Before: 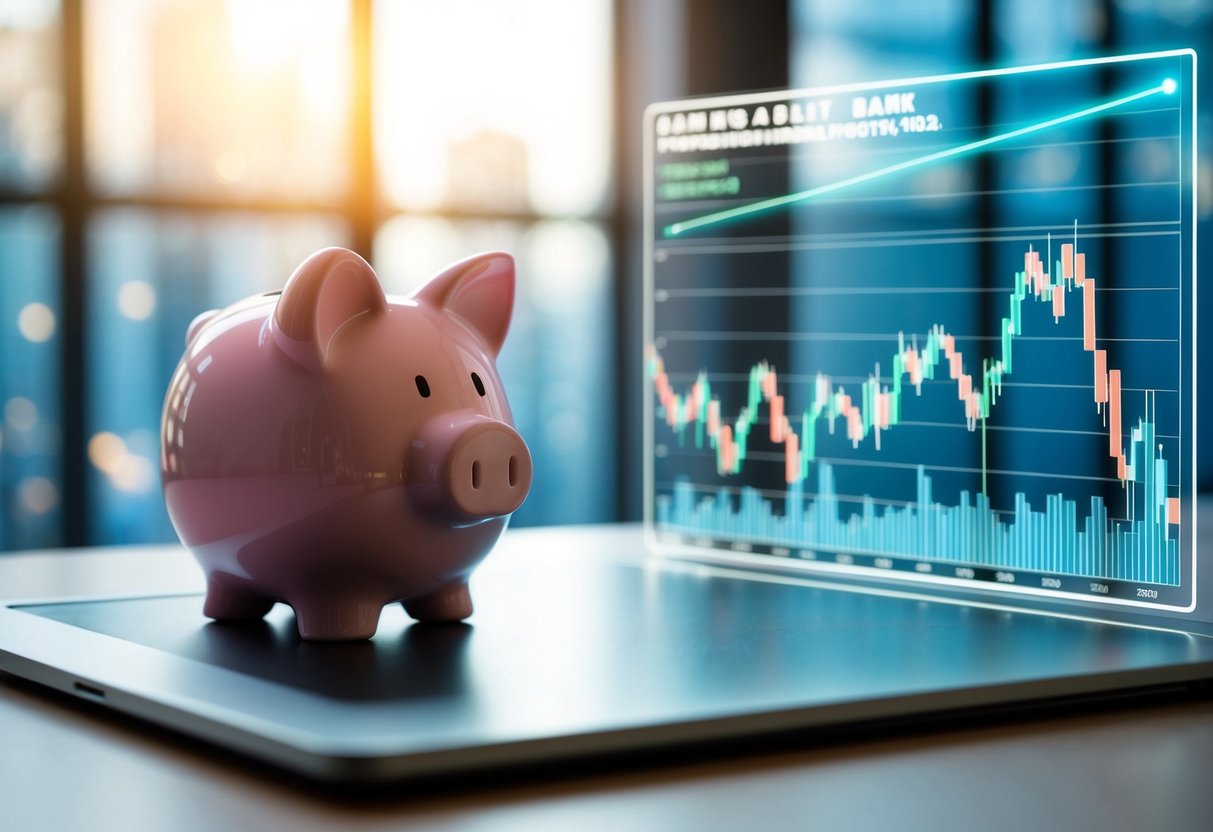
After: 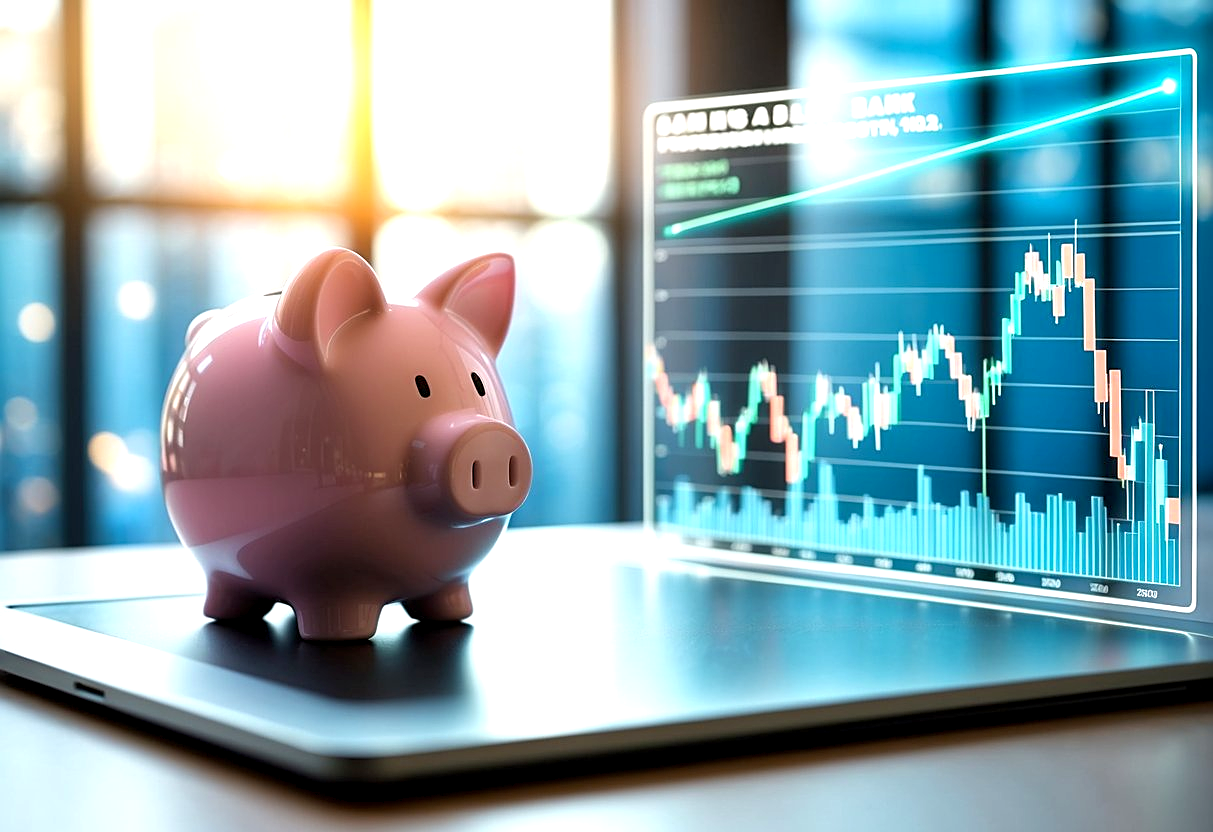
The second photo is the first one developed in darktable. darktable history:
sharpen: on, module defaults
exposure: black level correction 0.001, exposure 0.675 EV, compensate highlight preservation false
